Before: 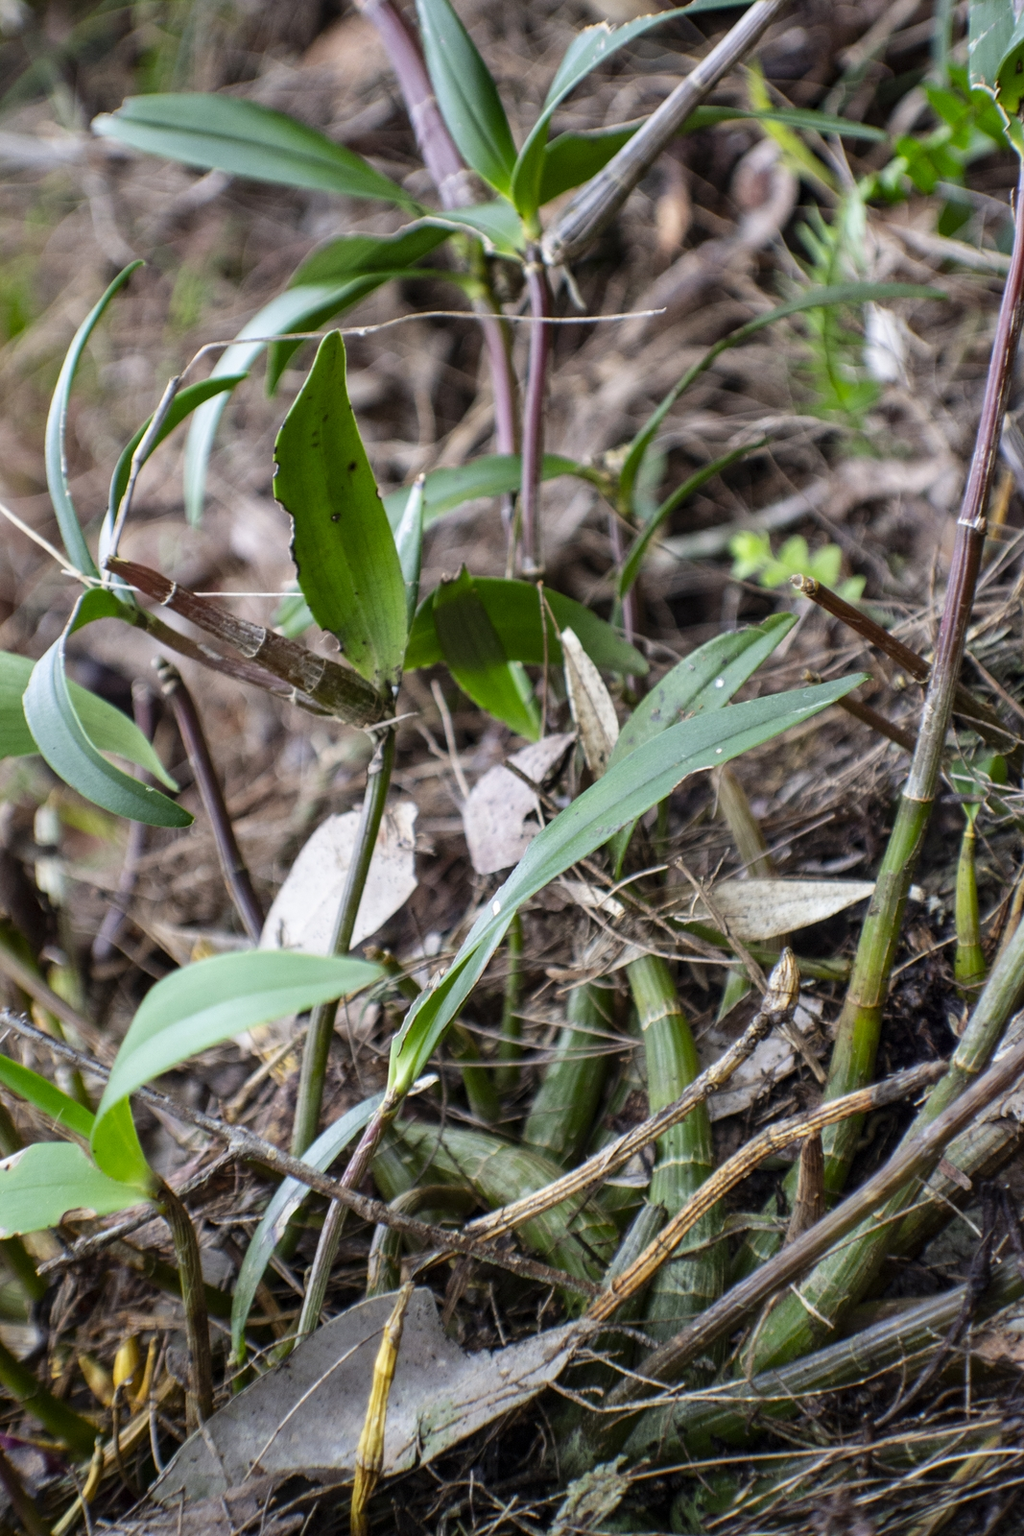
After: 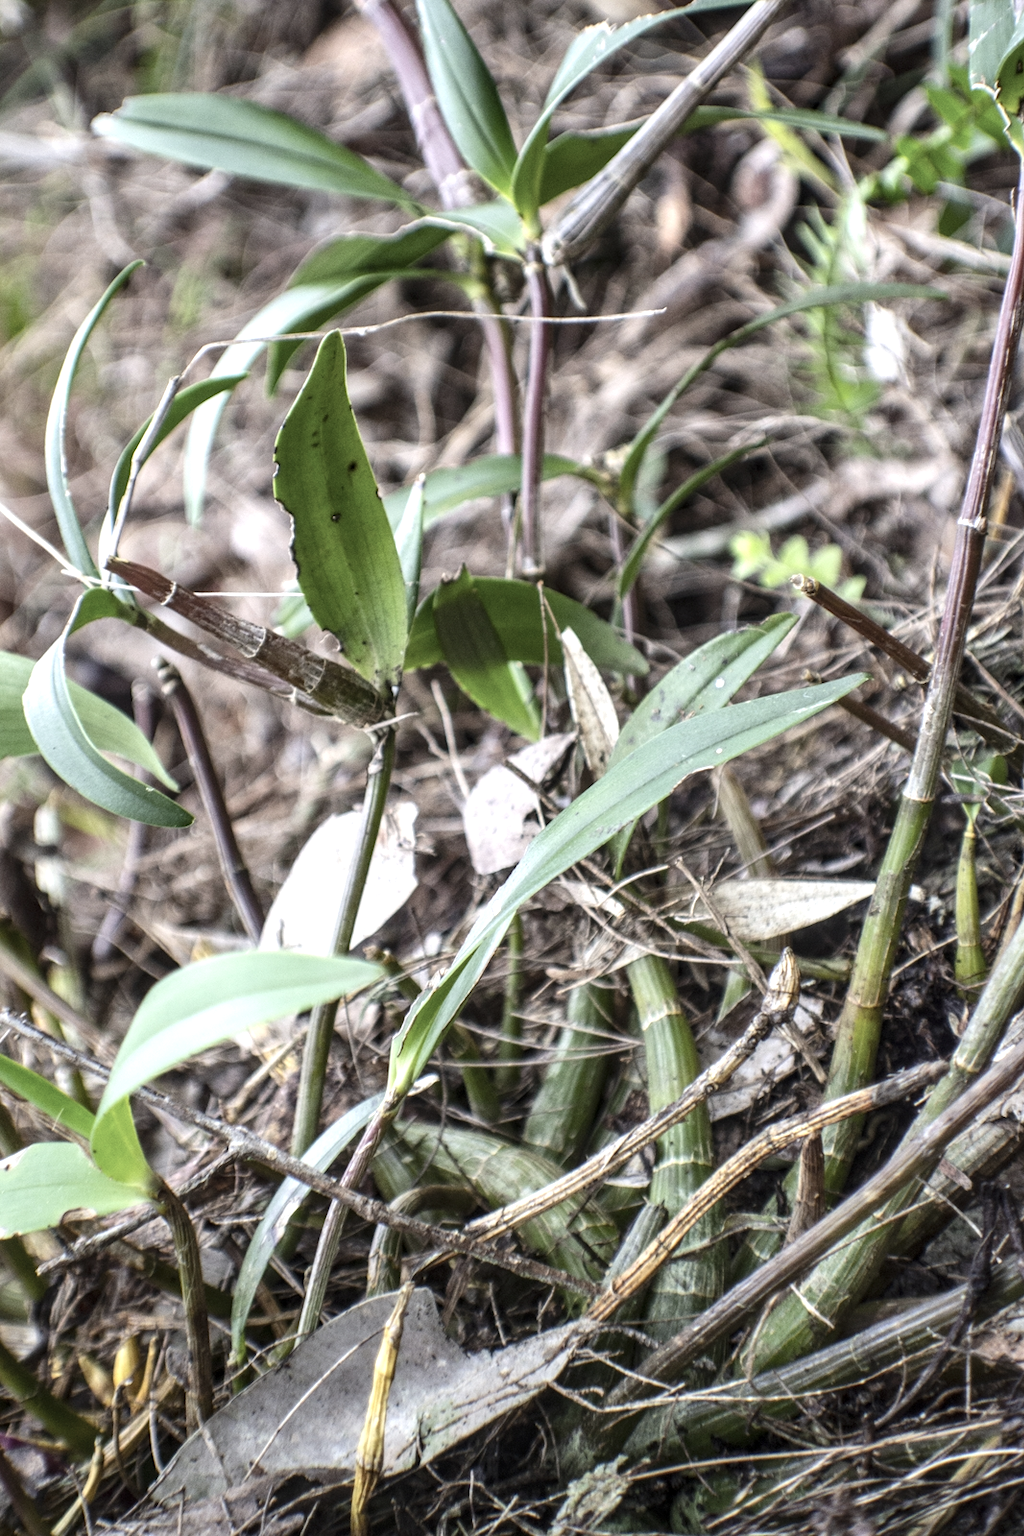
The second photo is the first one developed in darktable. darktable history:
exposure: black level correction 0, exposure 0.691 EV, compensate highlight preservation false
contrast brightness saturation: contrast 0.105, saturation -0.352
local contrast: detail 117%
